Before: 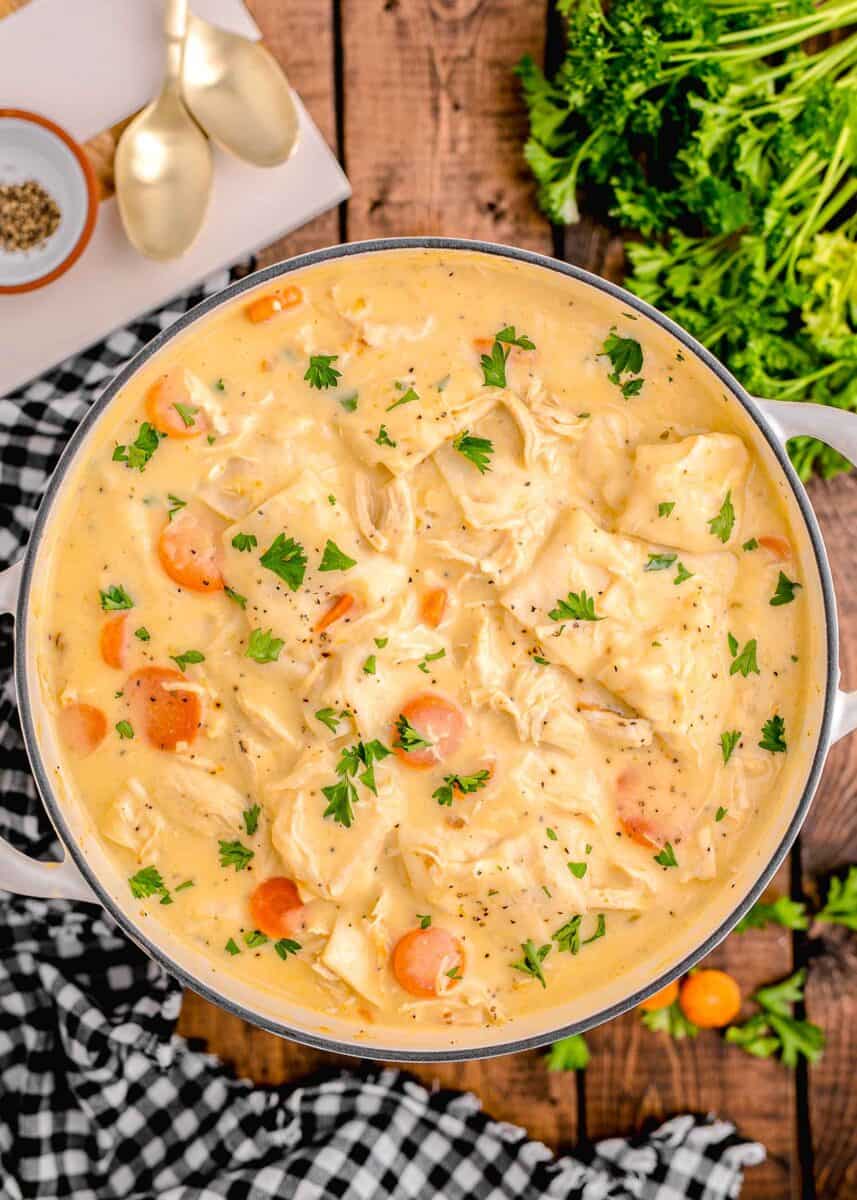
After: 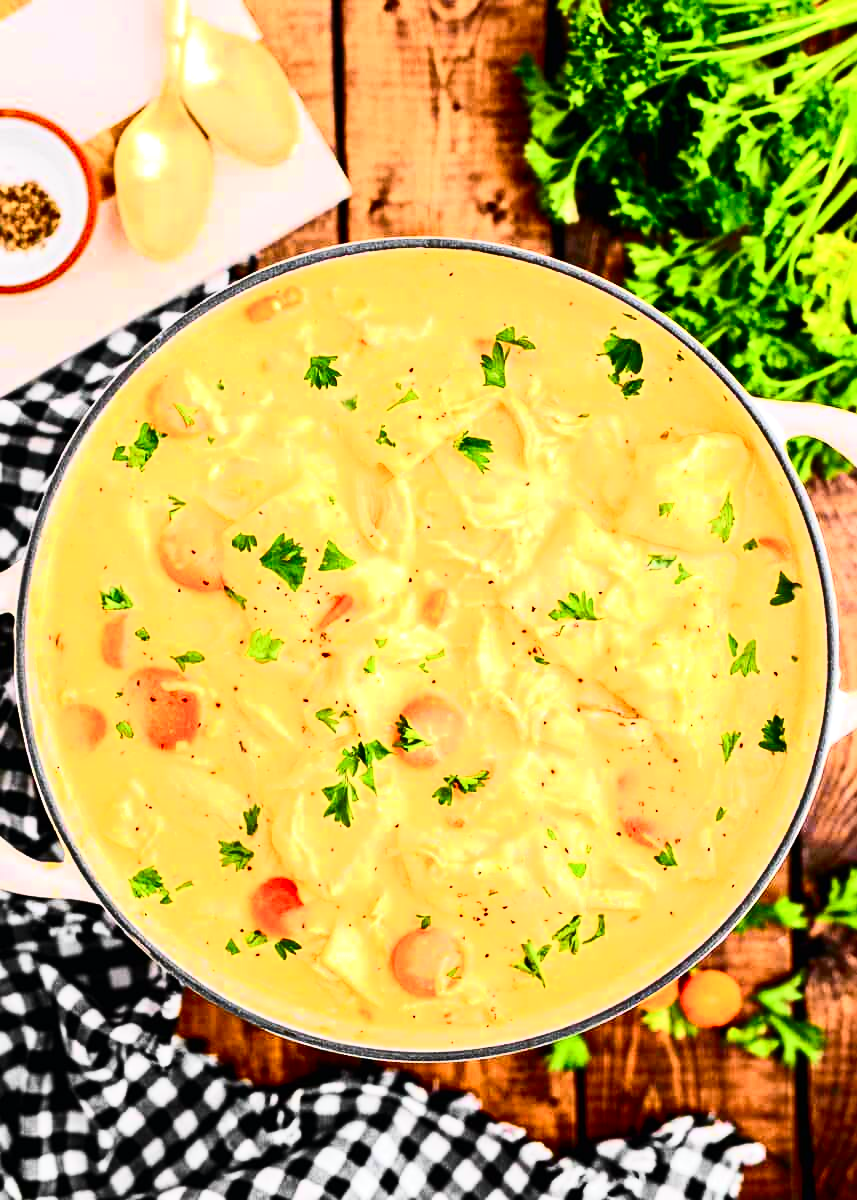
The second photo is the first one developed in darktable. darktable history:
tone curve: curves: ch0 [(0, 0) (0.187, 0.12) (0.384, 0.363) (0.577, 0.681) (0.735, 0.881) (0.864, 0.959) (1, 0.987)]; ch1 [(0, 0) (0.402, 0.36) (0.476, 0.466) (0.501, 0.501) (0.518, 0.514) (0.564, 0.614) (0.614, 0.664) (0.741, 0.829) (1, 1)]; ch2 [(0, 0) (0.429, 0.387) (0.483, 0.481) (0.503, 0.501) (0.522, 0.531) (0.564, 0.605) (0.615, 0.697) (0.702, 0.774) (1, 0.895)], color space Lab, independent channels
tone equalizer: -8 EV -0.75 EV, -7 EV -0.7 EV, -6 EV -0.6 EV, -5 EV -0.4 EV, -3 EV 0.4 EV, -2 EV 0.6 EV, -1 EV 0.7 EV, +0 EV 0.75 EV, edges refinement/feathering 500, mask exposure compensation -1.57 EV, preserve details no
contrast brightness saturation: saturation 0.13
